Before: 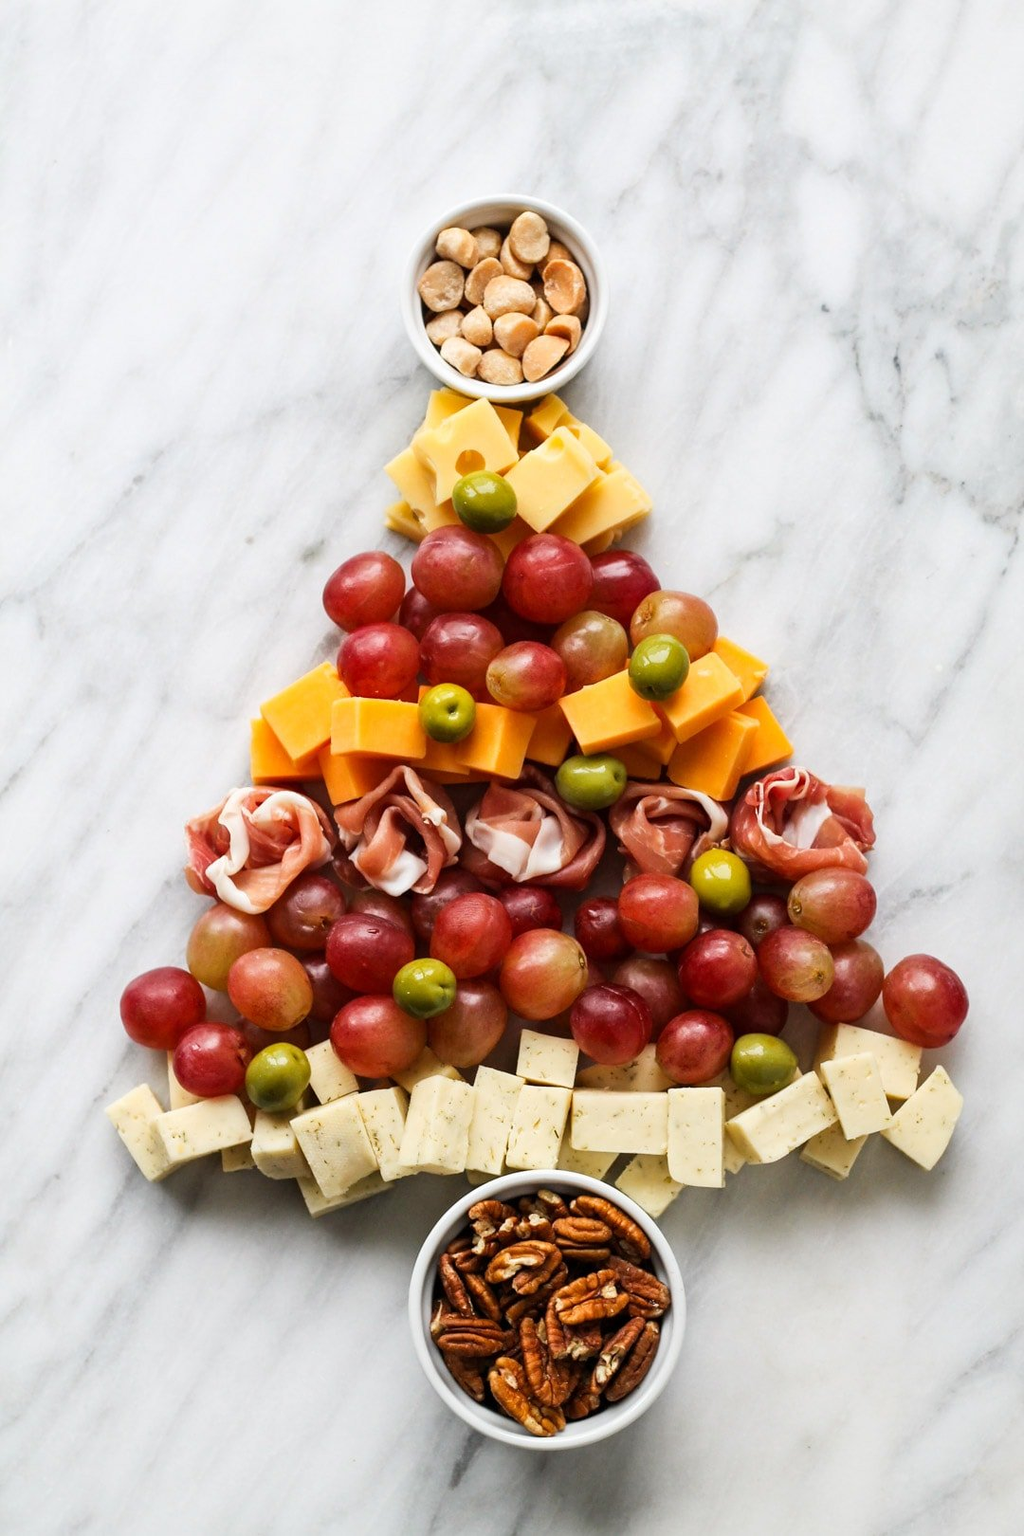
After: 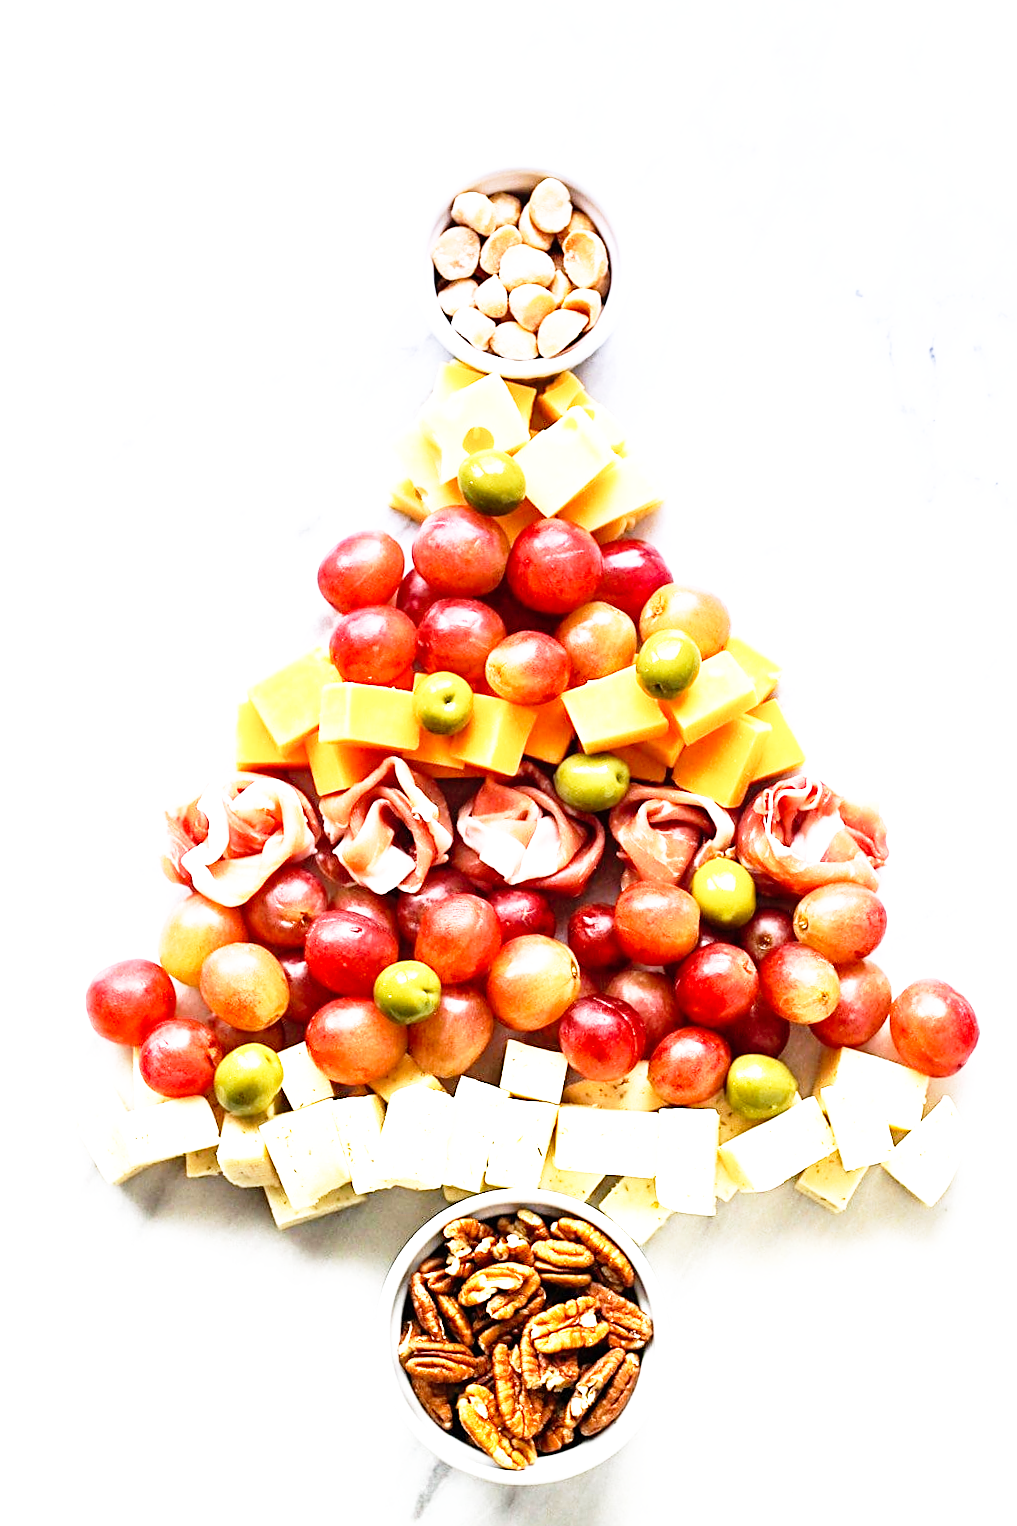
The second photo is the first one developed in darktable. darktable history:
color balance rgb: saturation formula JzAzBz (2021)
exposure: black level correction 0, exposure 1.2 EV, compensate exposure bias true, compensate highlight preservation false
base curve: curves: ch0 [(0, 0) (0.012, 0.01) (0.073, 0.168) (0.31, 0.711) (0.645, 0.957) (1, 1)], preserve colors none
sharpen: on, module defaults
graduated density: hue 238.83°, saturation 50%
crop and rotate: angle -2.38°
rotate and perspective: crop left 0, crop top 0
